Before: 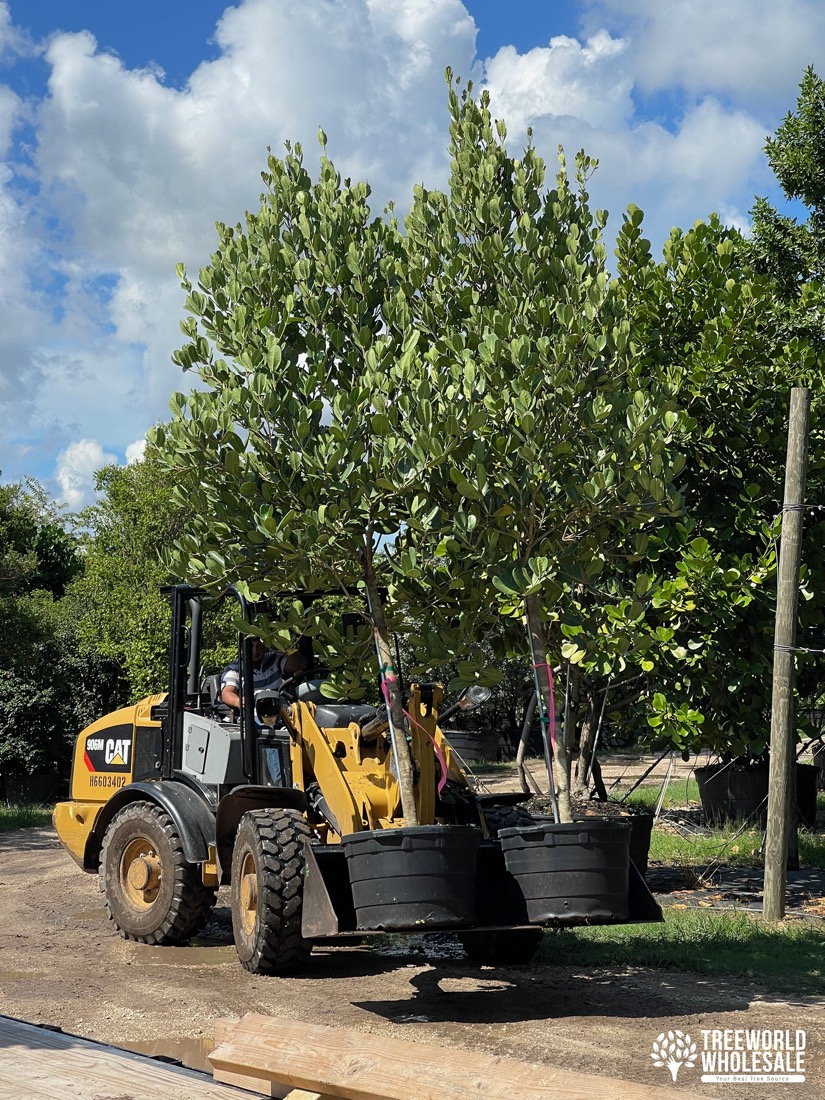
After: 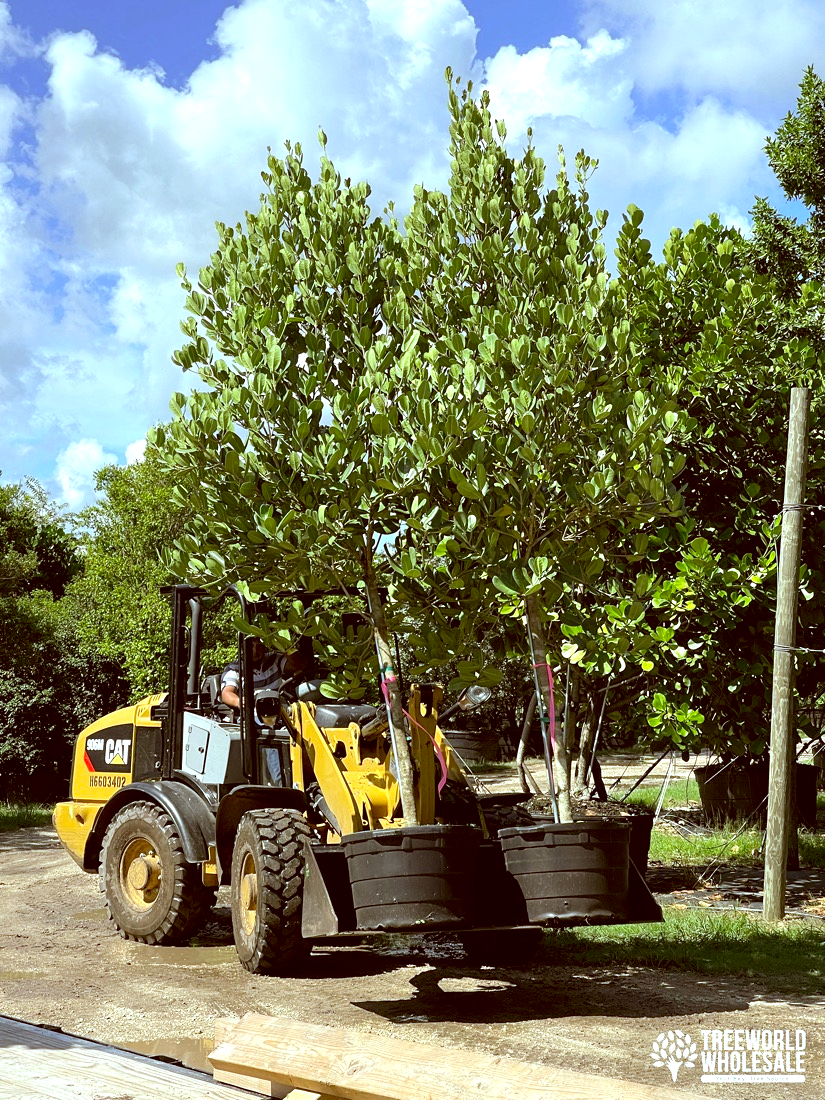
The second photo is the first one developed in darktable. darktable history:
white balance: red 0.926, green 1.003, blue 1.133
color correction: highlights a* -5.3, highlights b* 9.8, shadows a* 9.8, shadows b* 24.26
exposure: black level correction 0, exposure 0.7 EV, compensate exposure bias true, compensate highlight preservation false
